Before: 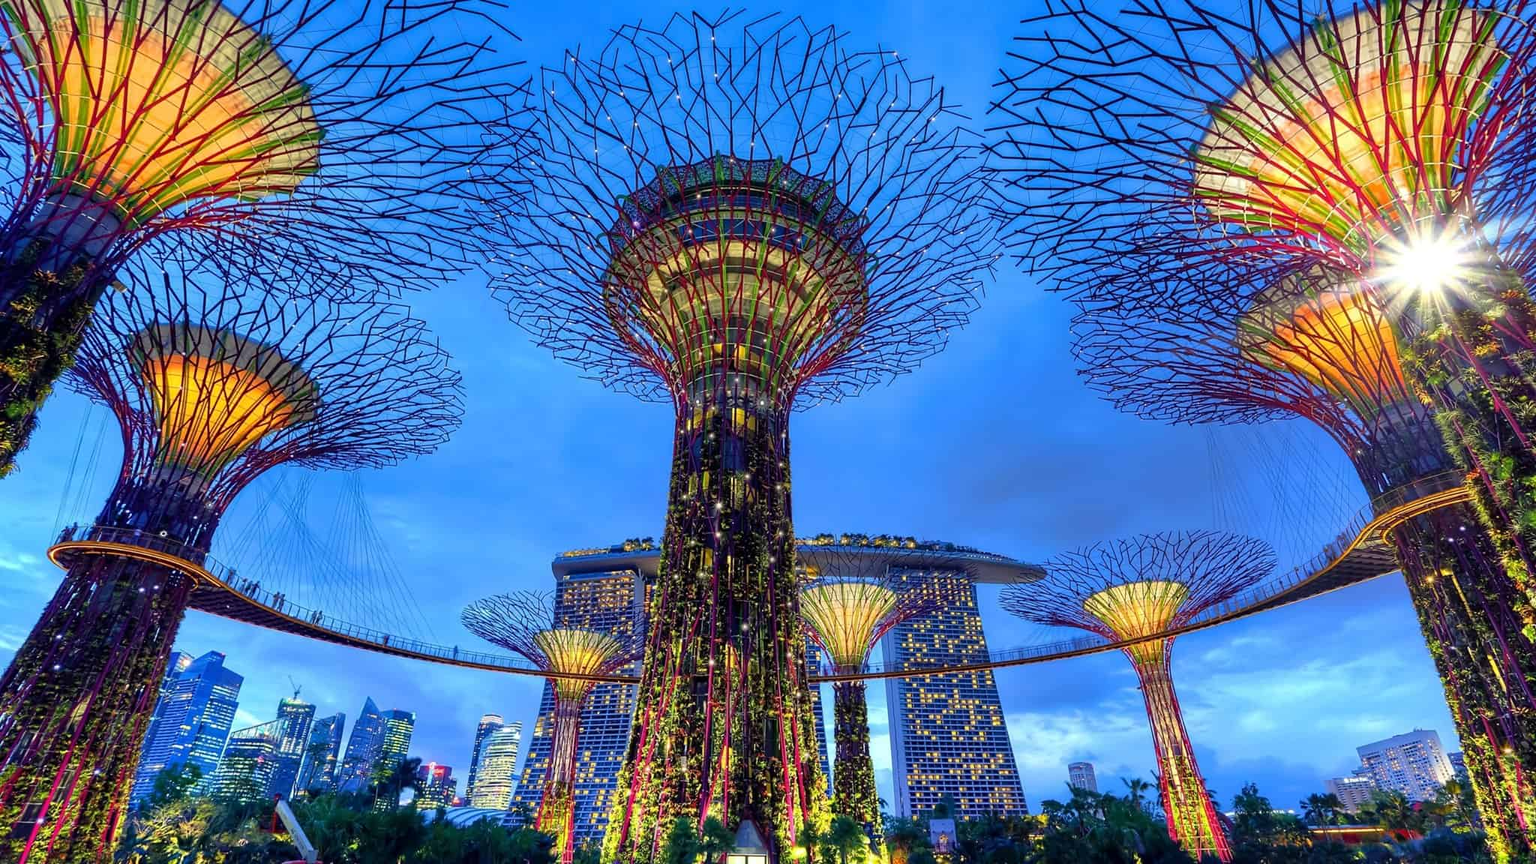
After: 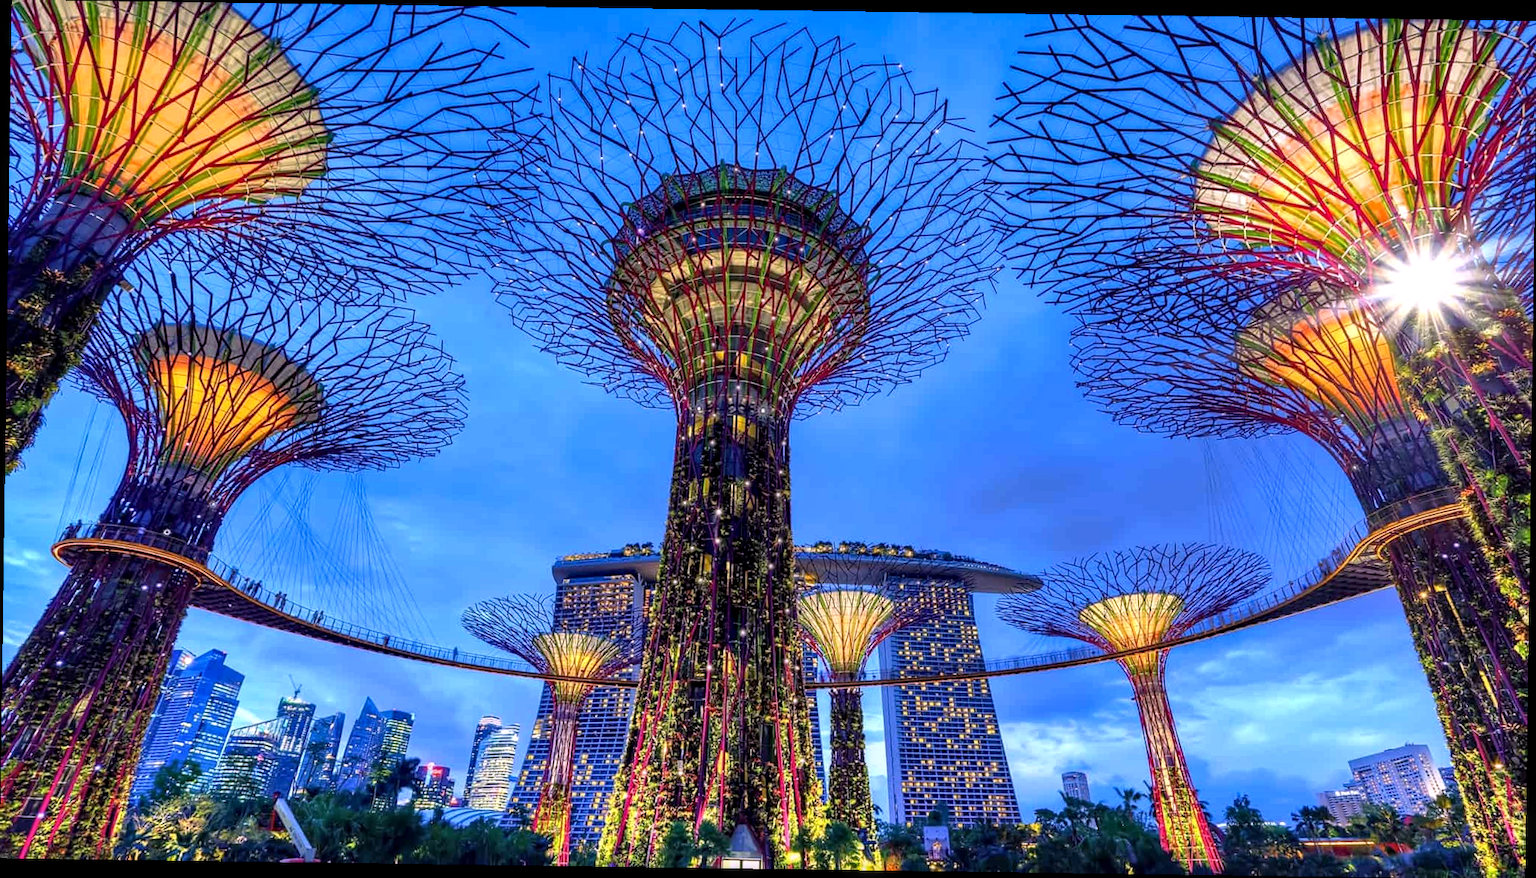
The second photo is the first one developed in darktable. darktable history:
white balance: red 1.066, blue 1.119
local contrast: detail 130%
rotate and perspective: rotation 0.8°, automatic cropping off
